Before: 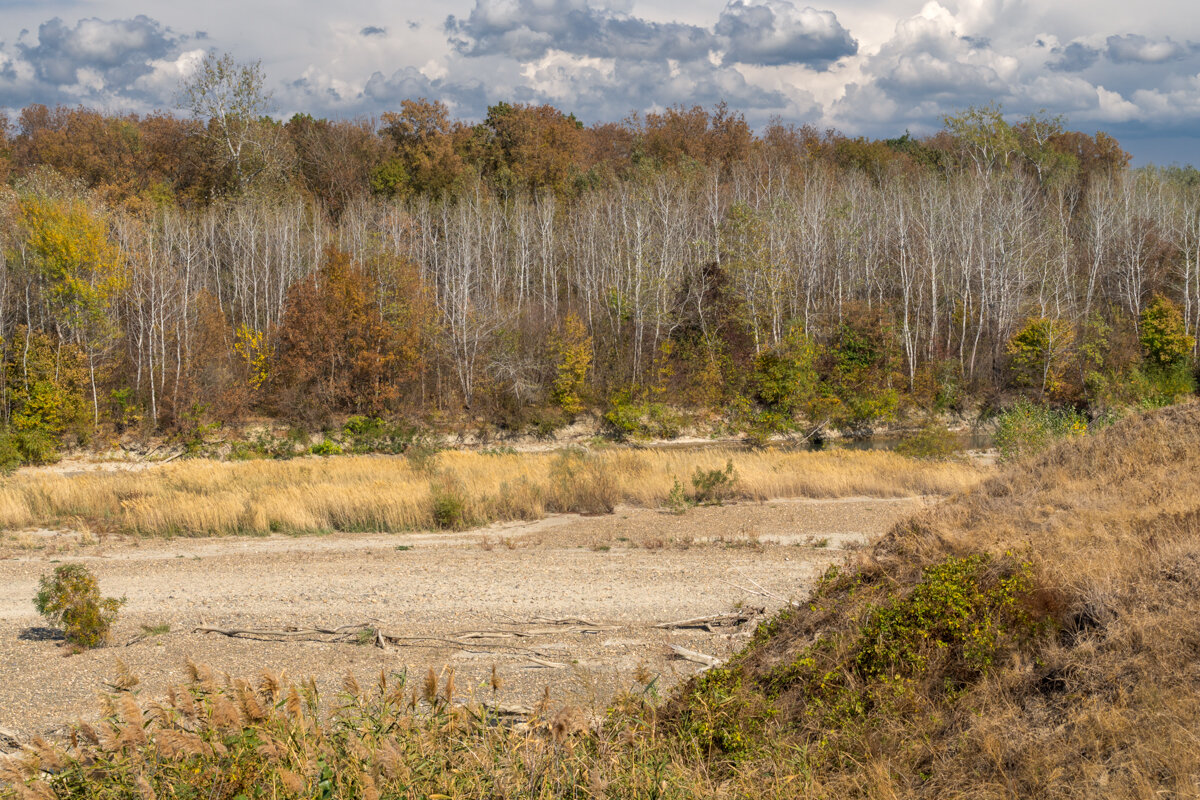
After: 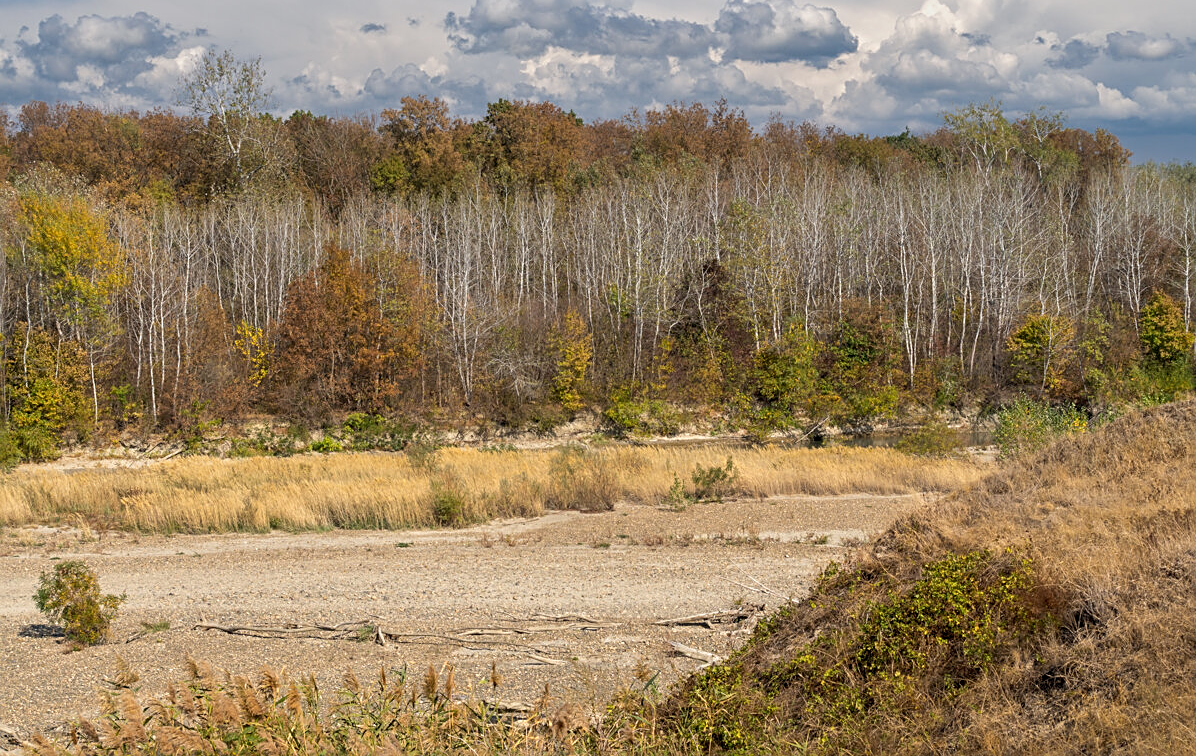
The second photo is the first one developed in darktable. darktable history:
sharpen: on, module defaults
crop: top 0.448%, right 0.264%, bottom 5.045%
tone equalizer: -8 EV -0.002 EV, -7 EV 0.005 EV, -6 EV -0.009 EV, -5 EV 0.011 EV, -4 EV -0.012 EV, -3 EV 0.007 EV, -2 EV -0.062 EV, -1 EV -0.293 EV, +0 EV -0.582 EV, smoothing diameter 2%, edges refinement/feathering 20, mask exposure compensation -1.57 EV, filter diffusion 5
